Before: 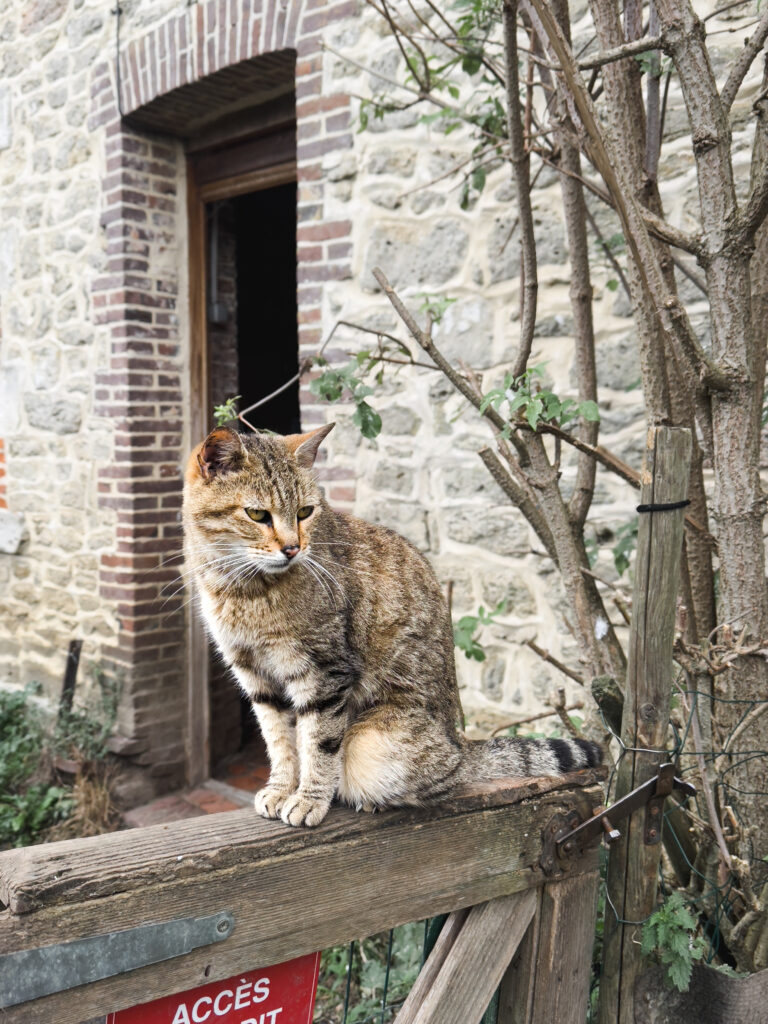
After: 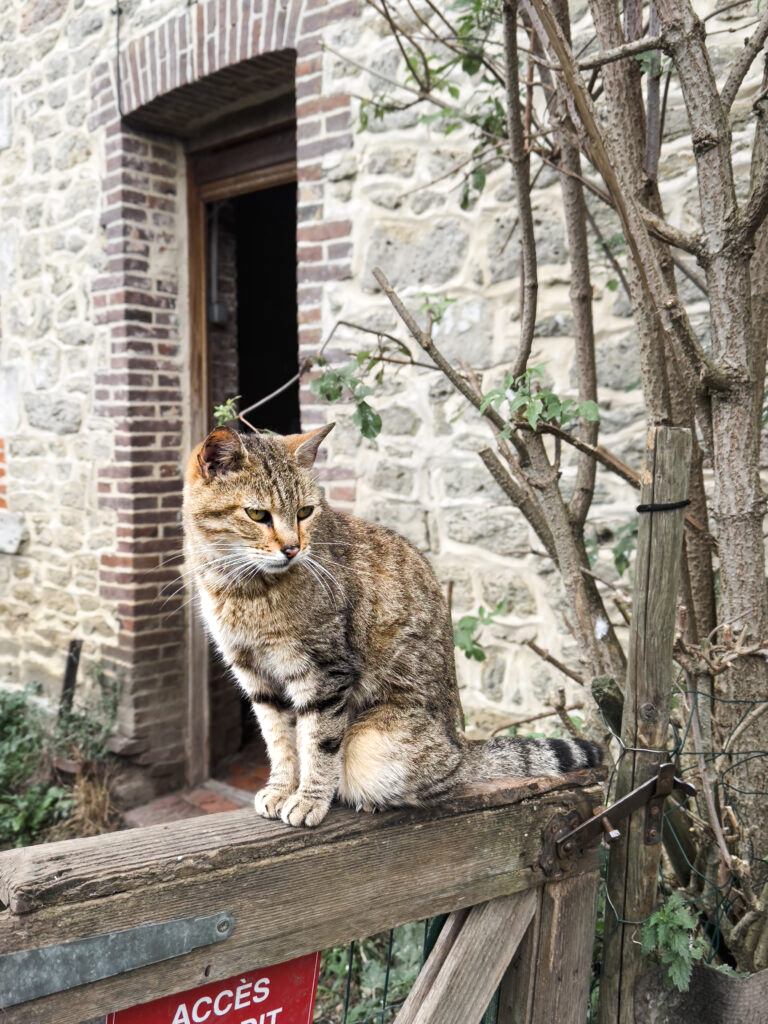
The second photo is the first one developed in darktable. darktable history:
local contrast: highlights 107%, shadows 100%, detail 119%, midtone range 0.2
